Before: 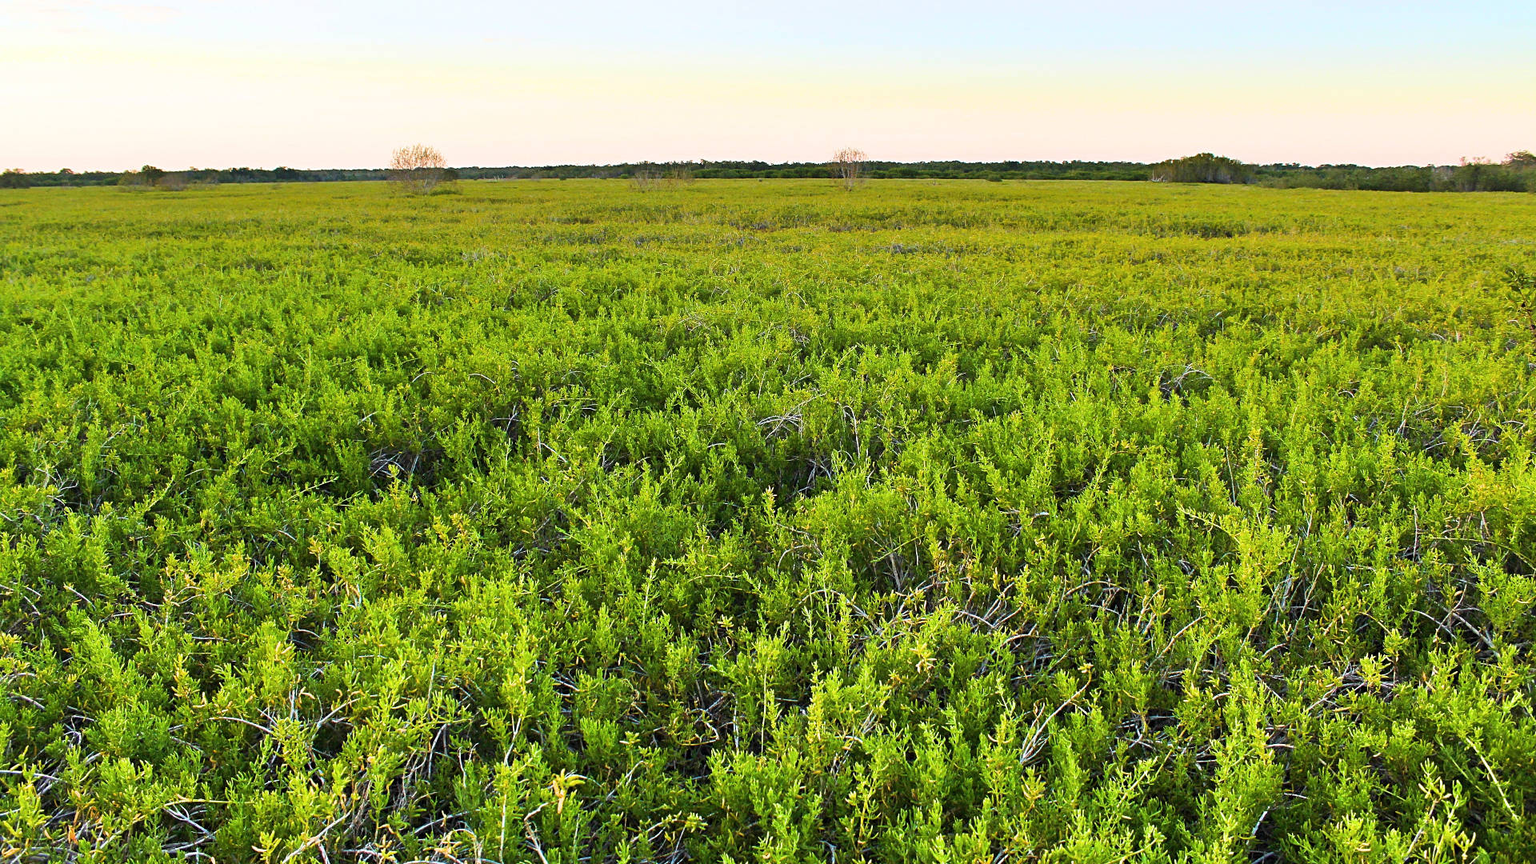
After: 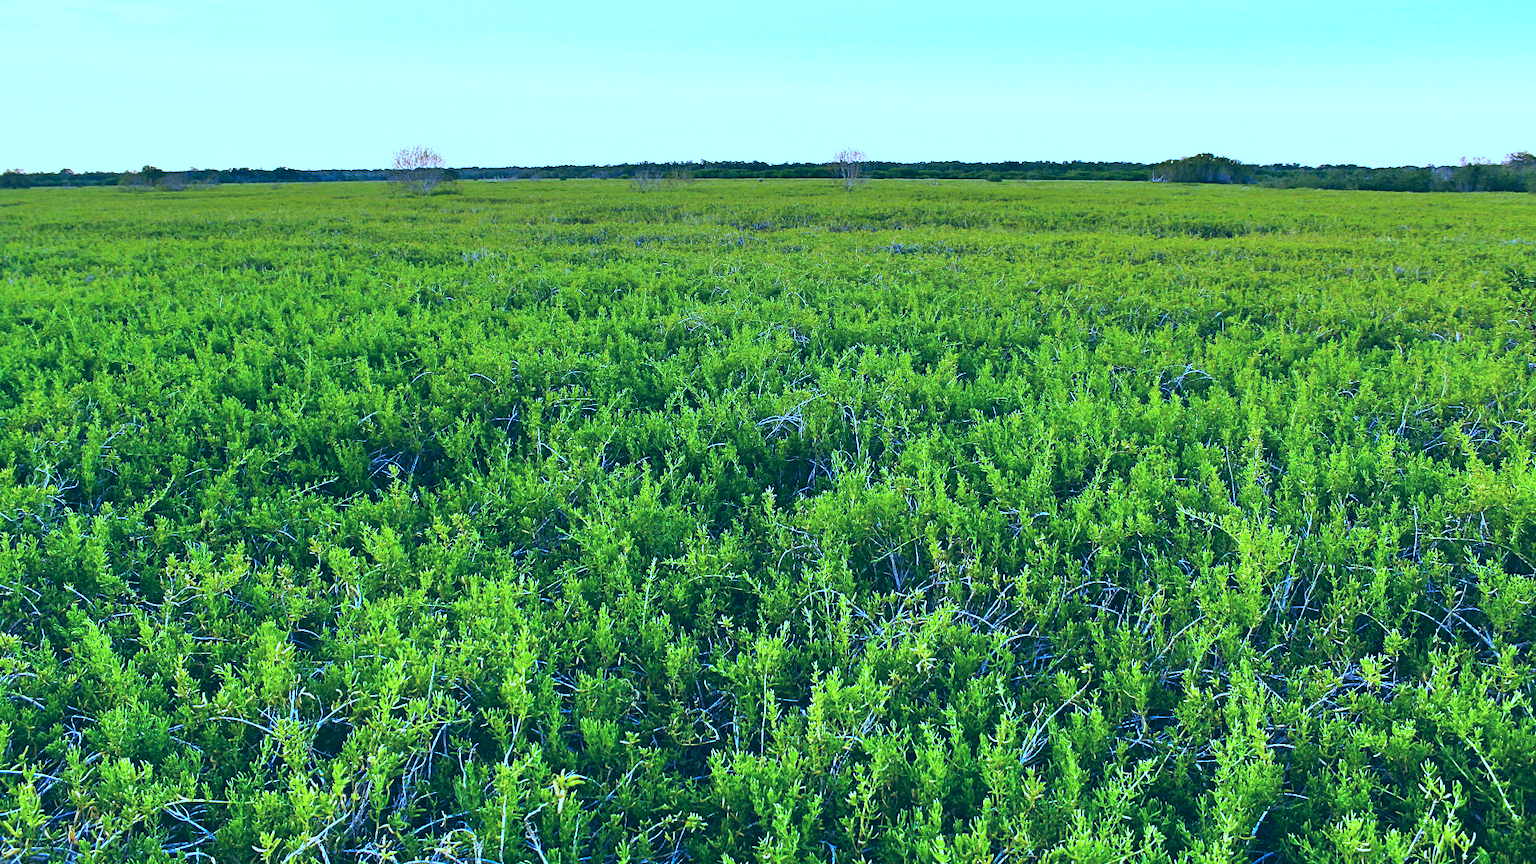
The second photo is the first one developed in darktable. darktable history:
color balance: lift [1.016, 0.983, 1, 1.017], gamma [0.958, 1, 1, 1], gain [0.981, 1.007, 0.993, 1.002], input saturation 118.26%, contrast 13.43%, contrast fulcrum 21.62%, output saturation 82.76%
white balance: red 0.766, blue 1.537
